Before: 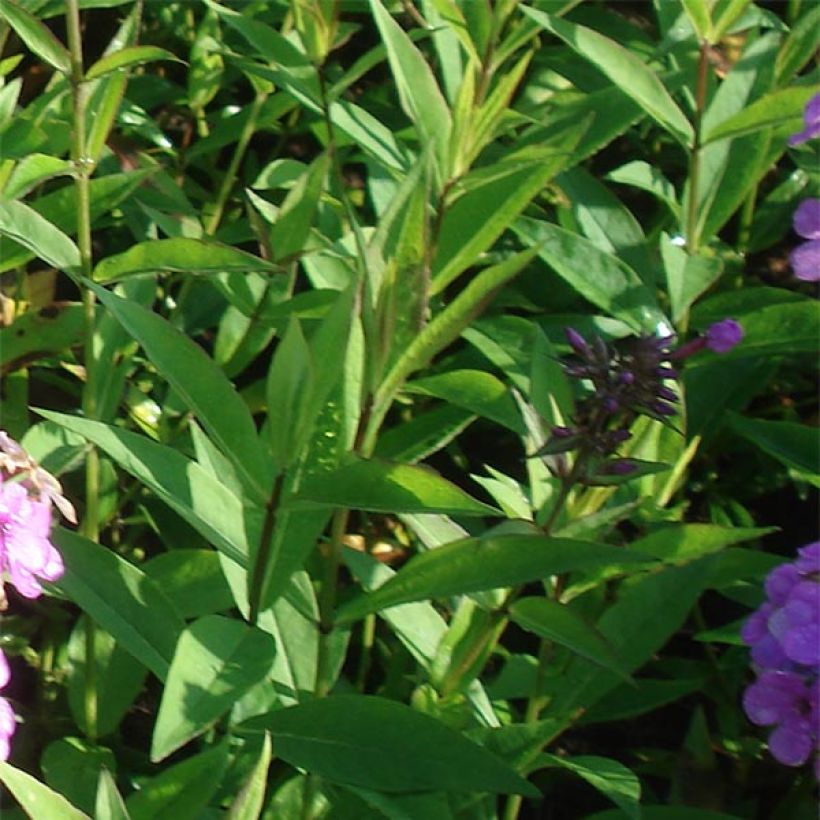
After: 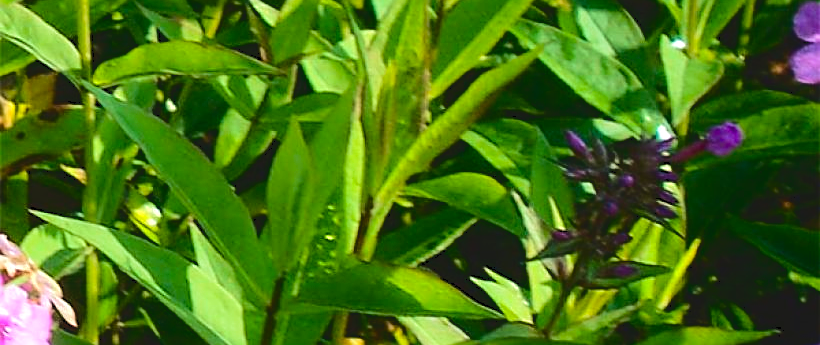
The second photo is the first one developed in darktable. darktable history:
tone curve: curves: ch0 [(0, 0) (0.003, 0.09) (0.011, 0.095) (0.025, 0.097) (0.044, 0.108) (0.069, 0.117) (0.1, 0.129) (0.136, 0.151) (0.177, 0.185) (0.224, 0.229) (0.277, 0.299) (0.335, 0.379) (0.399, 0.469) (0.468, 0.55) (0.543, 0.629) (0.623, 0.702) (0.709, 0.775) (0.801, 0.85) (0.898, 0.91) (1, 1)], color space Lab, independent channels, preserve colors none
sharpen: on, module defaults
crop and rotate: top 24.045%, bottom 33.847%
velvia: on, module defaults
color balance rgb: linear chroma grading › global chroma 12.921%, perceptual saturation grading › global saturation 31.273%, contrast 4.789%
